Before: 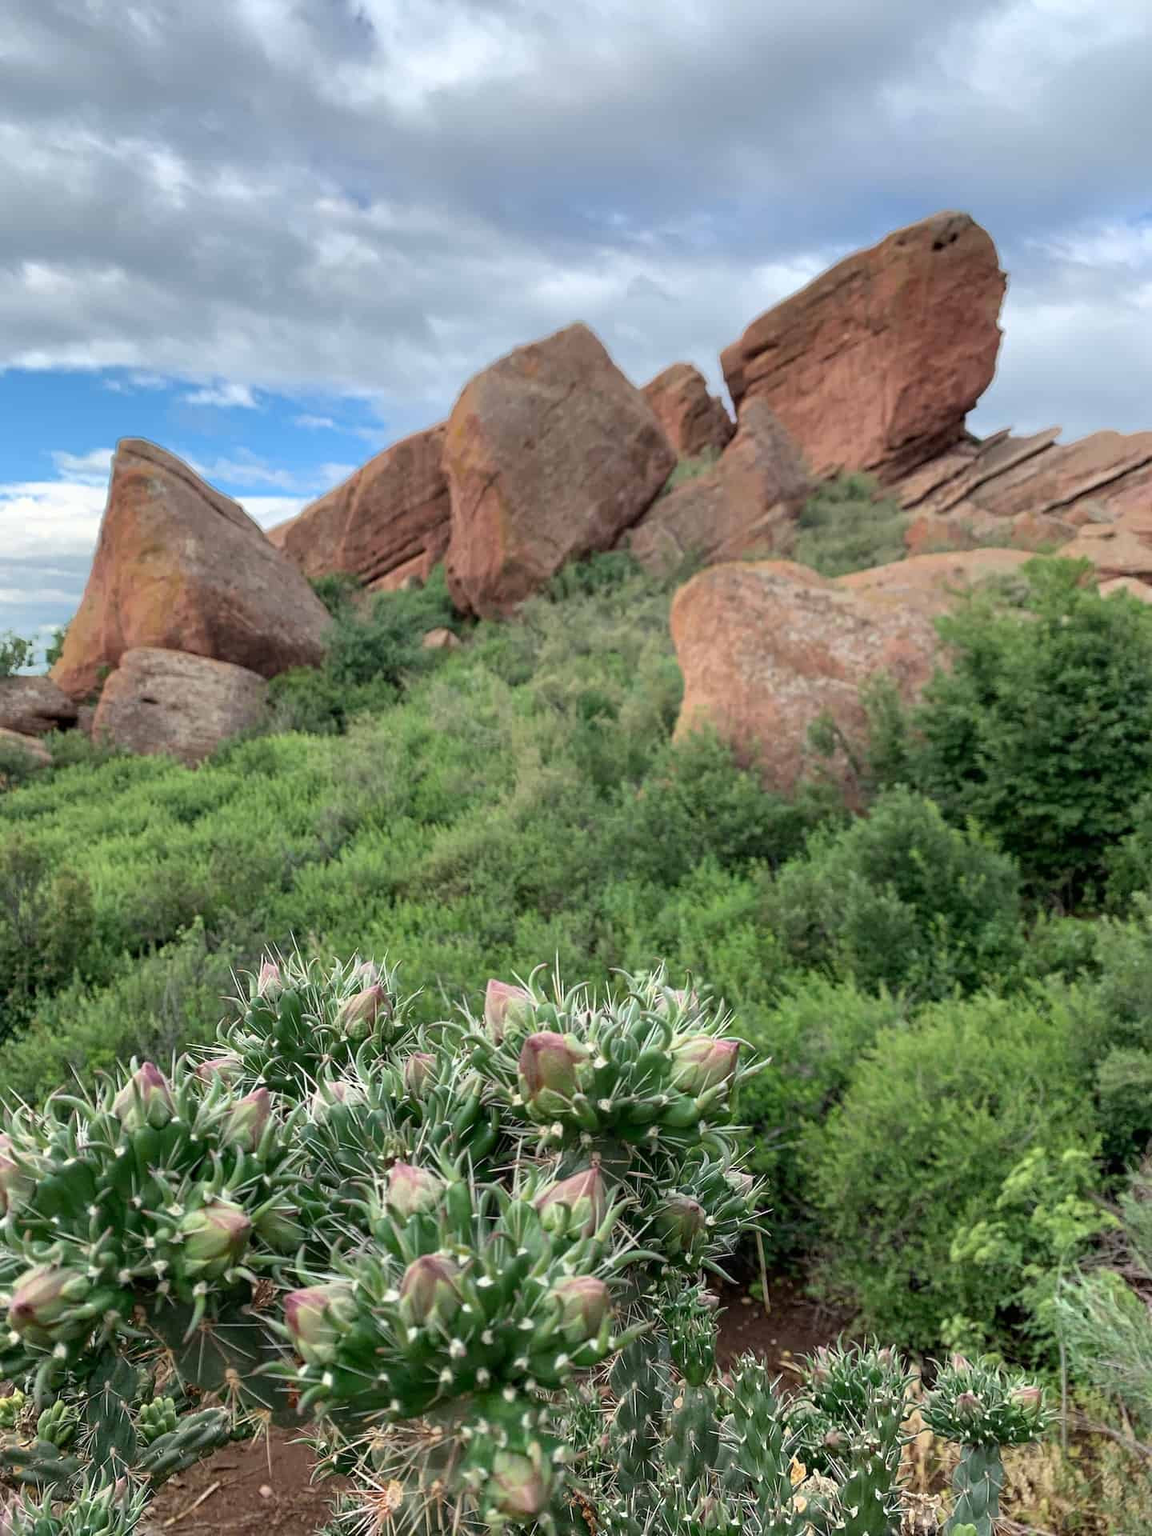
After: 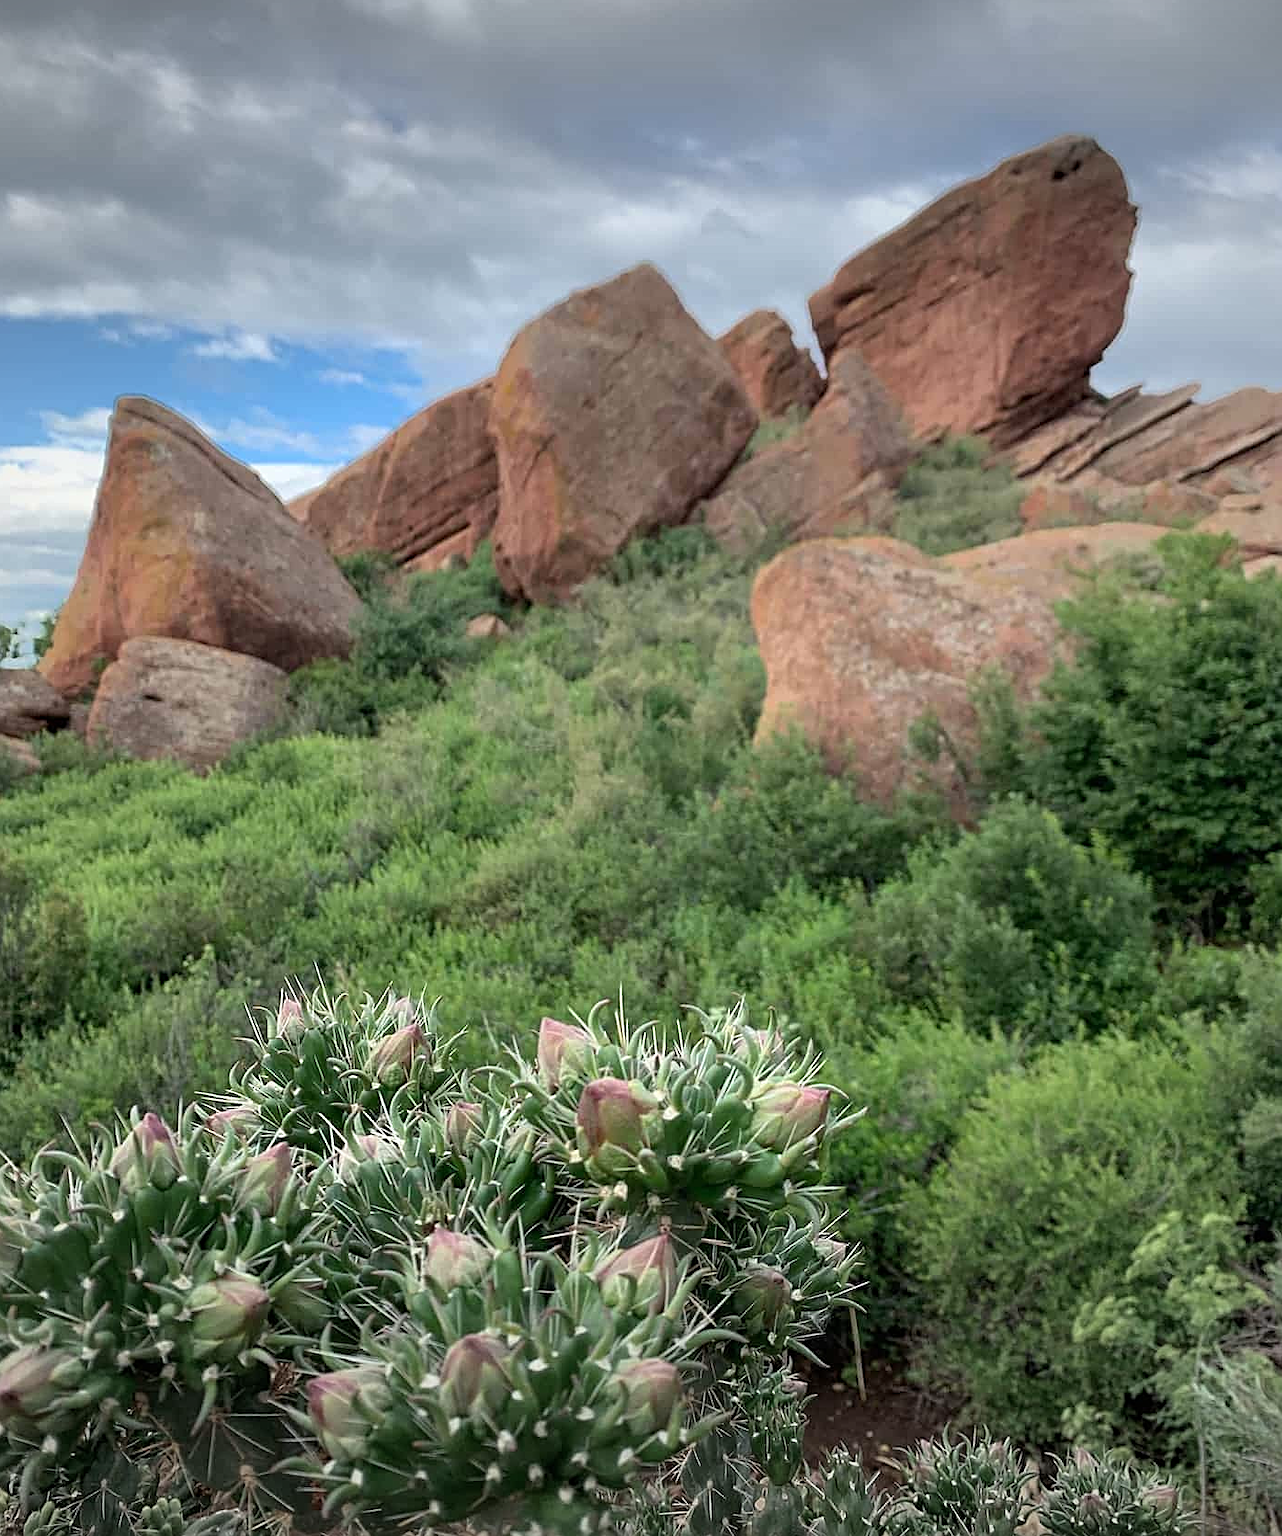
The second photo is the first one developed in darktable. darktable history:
crop: left 1.503%, top 6.135%, right 1.569%, bottom 6.831%
sharpen: on, module defaults
vignetting: fall-off radius 100.38%, width/height ratio 1.337
